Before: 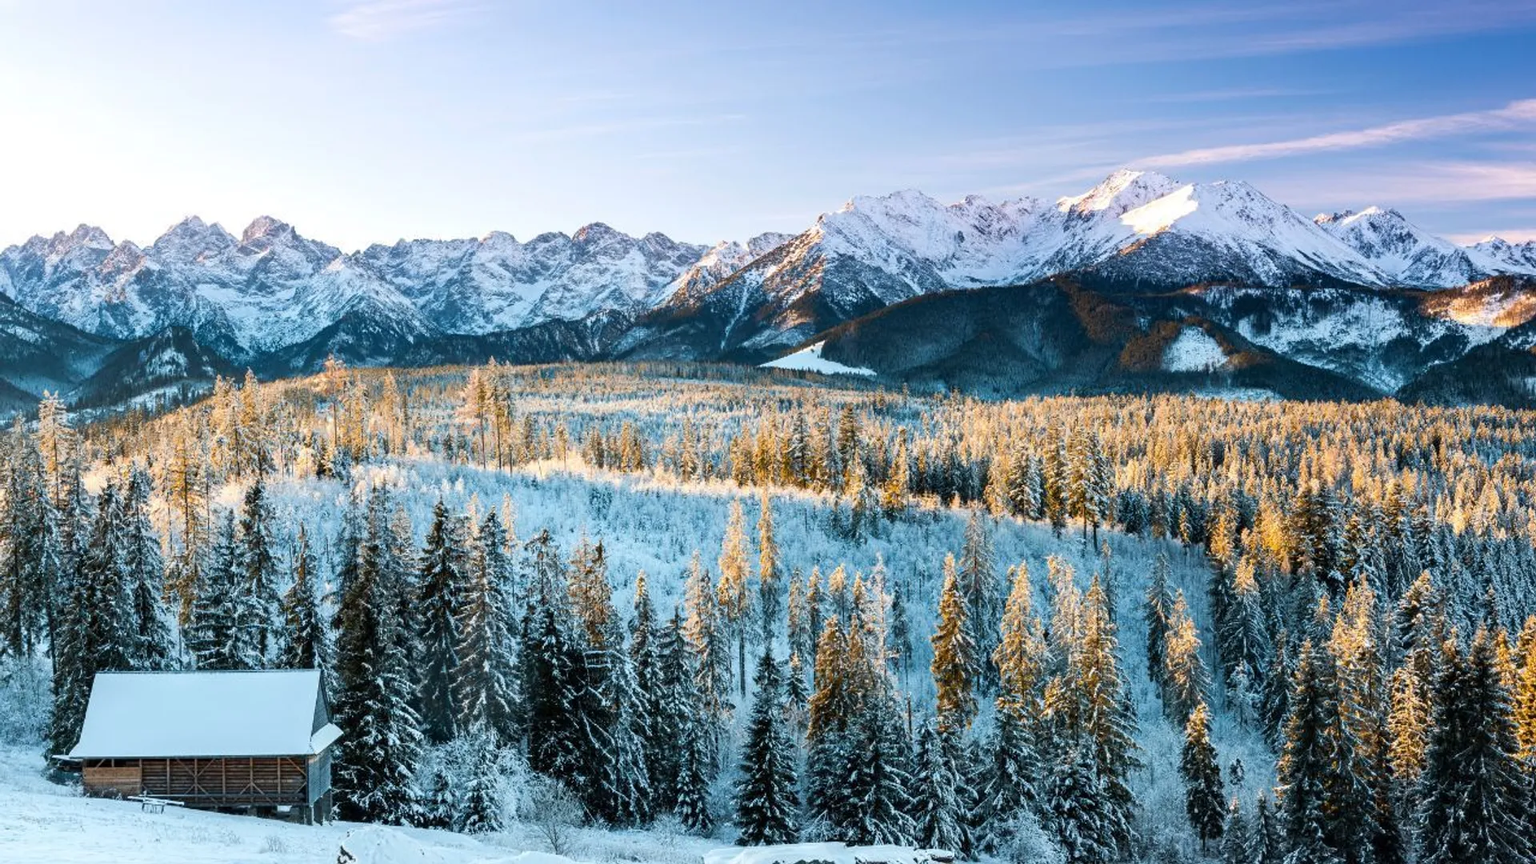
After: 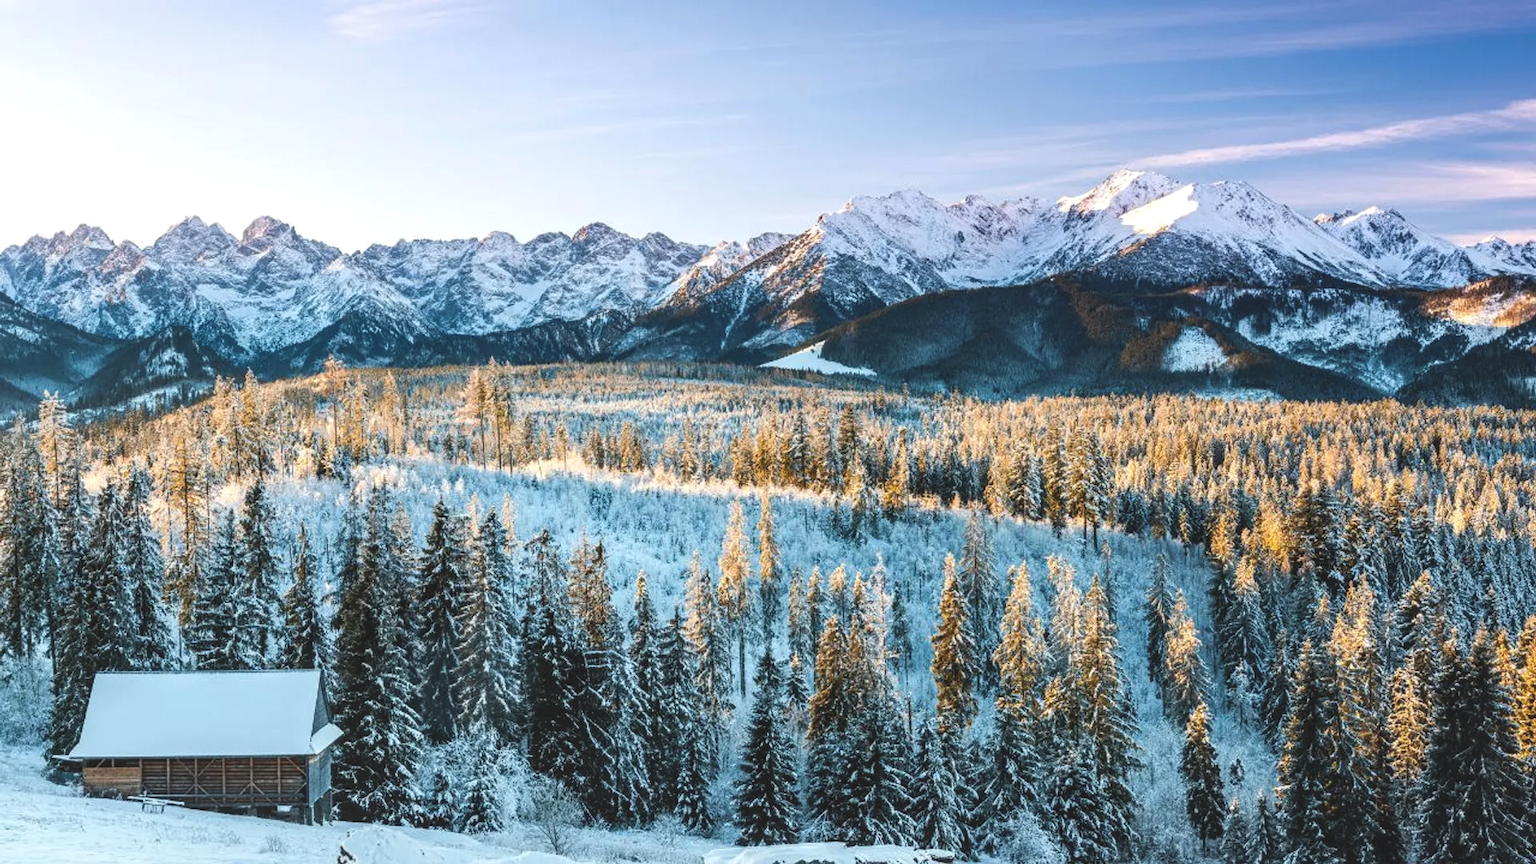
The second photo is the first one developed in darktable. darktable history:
local contrast: on, module defaults
exposure: black level correction -0.015, compensate highlight preservation false
